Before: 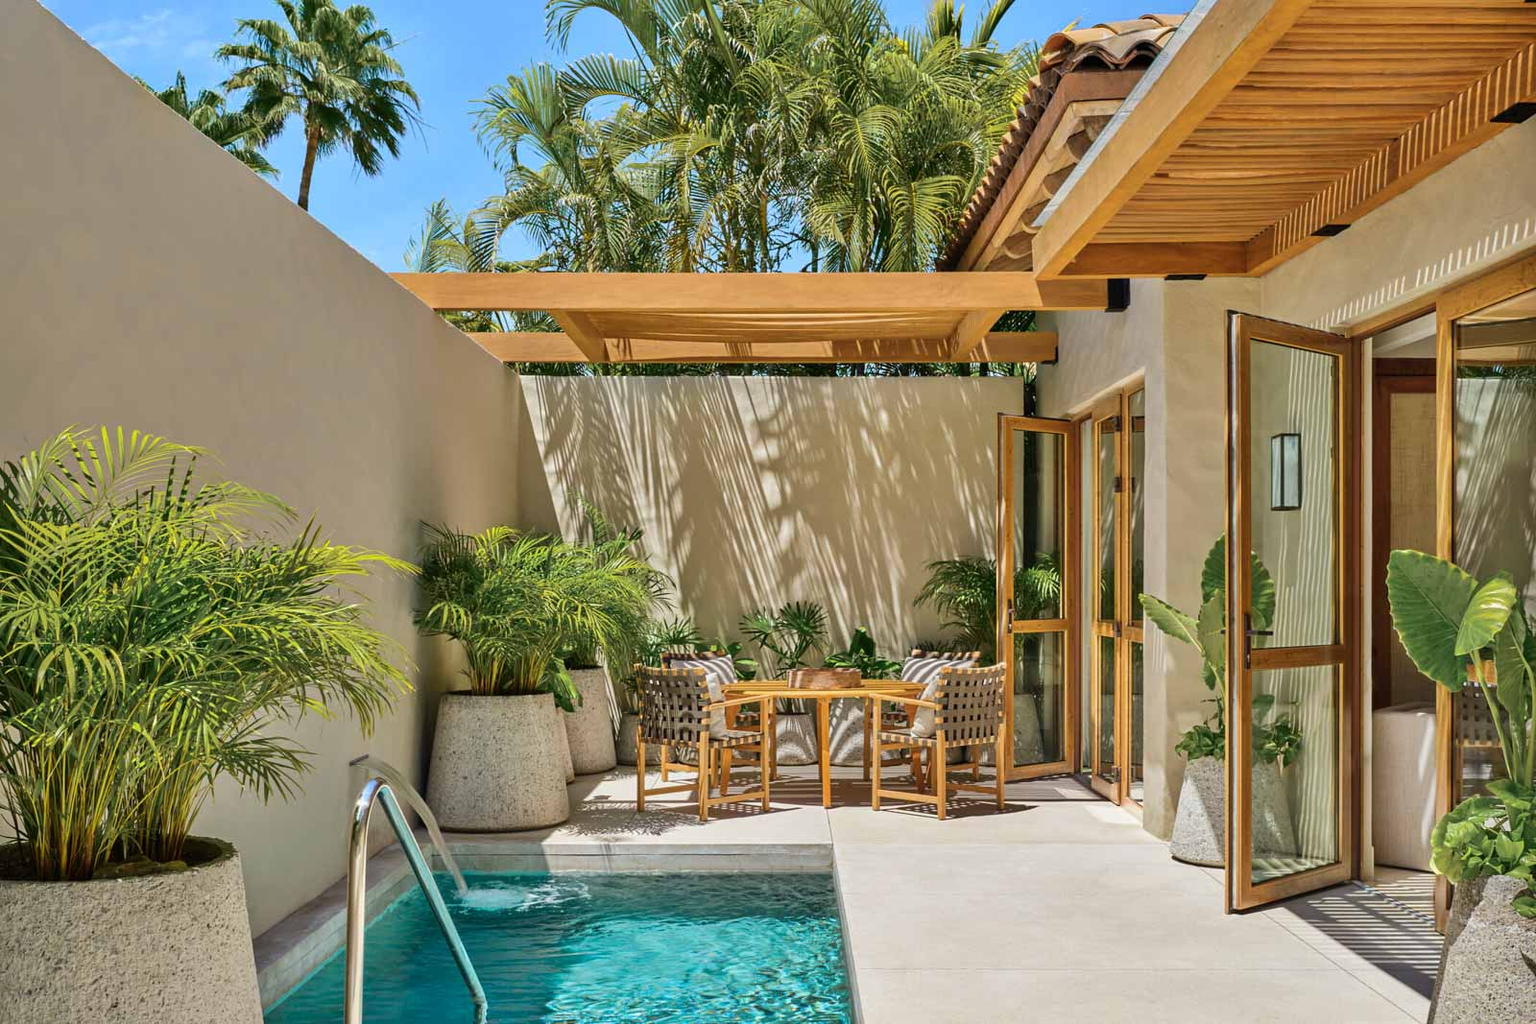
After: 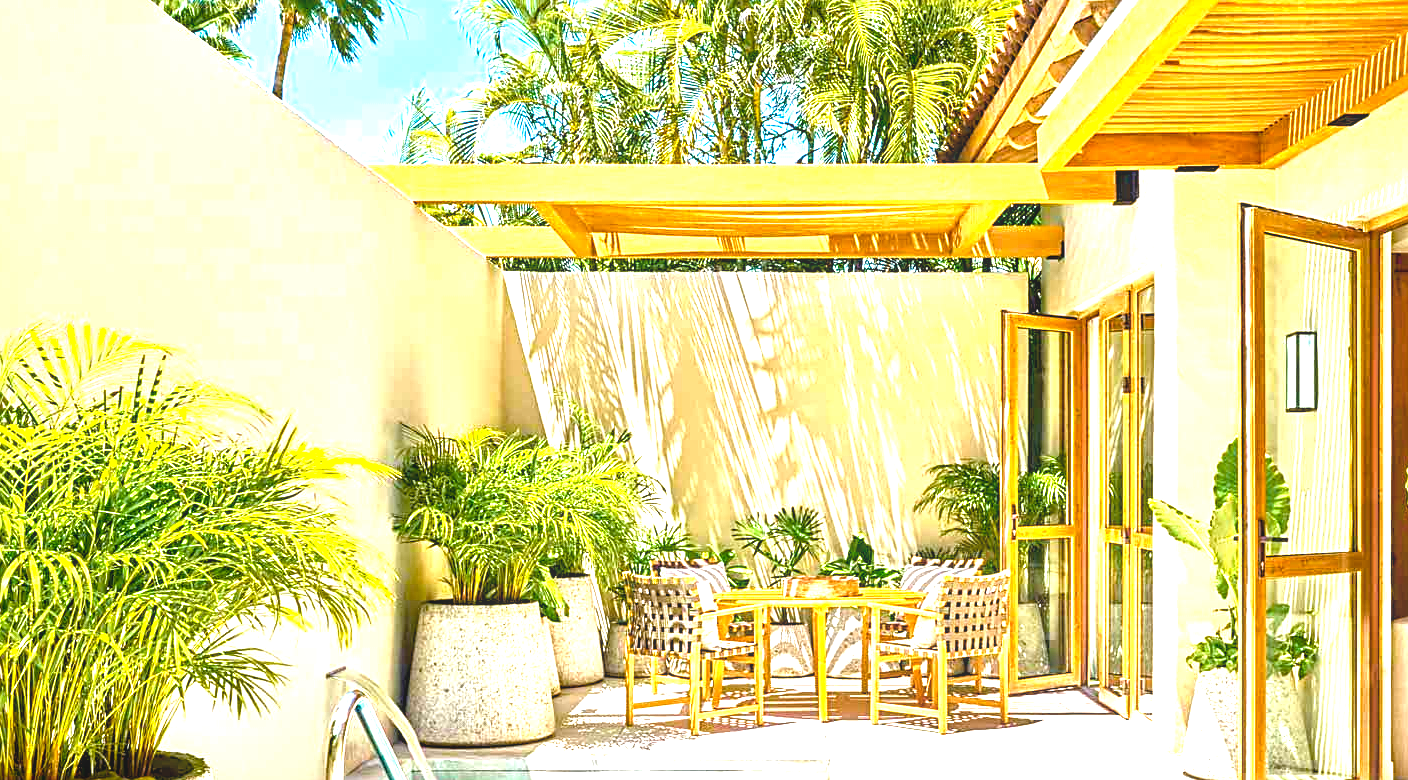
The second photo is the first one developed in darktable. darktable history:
local contrast: detail 109%
exposure: black level correction 0, exposure 1.102 EV, compensate exposure bias true, compensate highlight preservation false
crop and rotate: left 2.402%, top 11.256%, right 9.538%, bottom 15.625%
color balance rgb: global offset › luminance -0.483%, linear chroma grading › global chroma 5.237%, perceptual saturation grading › global saturation -0.041%, perceptual saturation grading › highlights -14.568%, perceptual saturation grading › shadows 25.674%, perceptual brilliance grading › global brilliance 30.179%, global vibrance 40.673%
contrast brightness saturation: saturation -0.061
sharpen: radius 2.728
